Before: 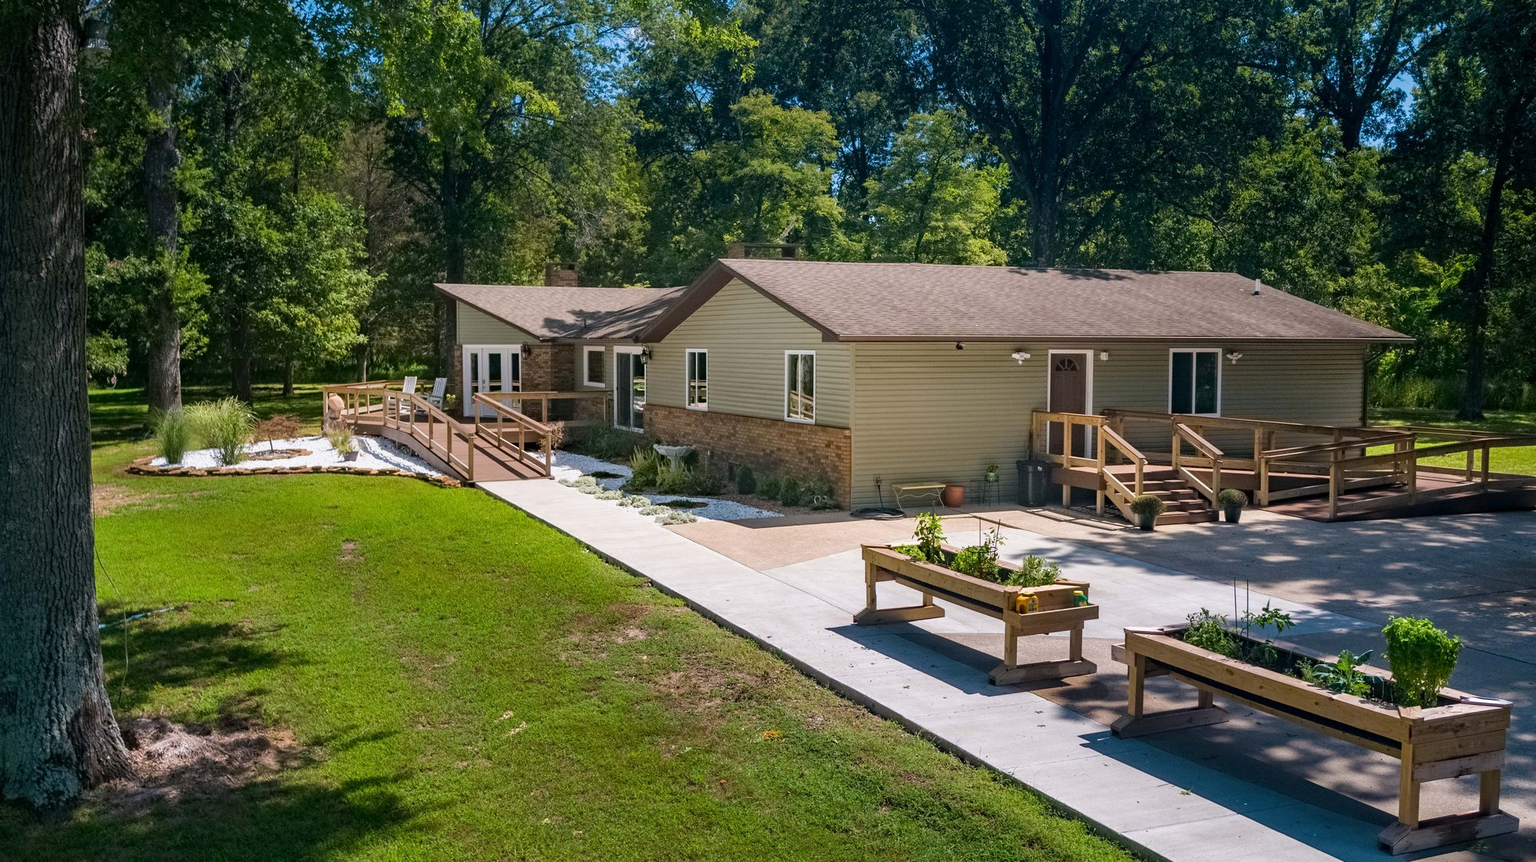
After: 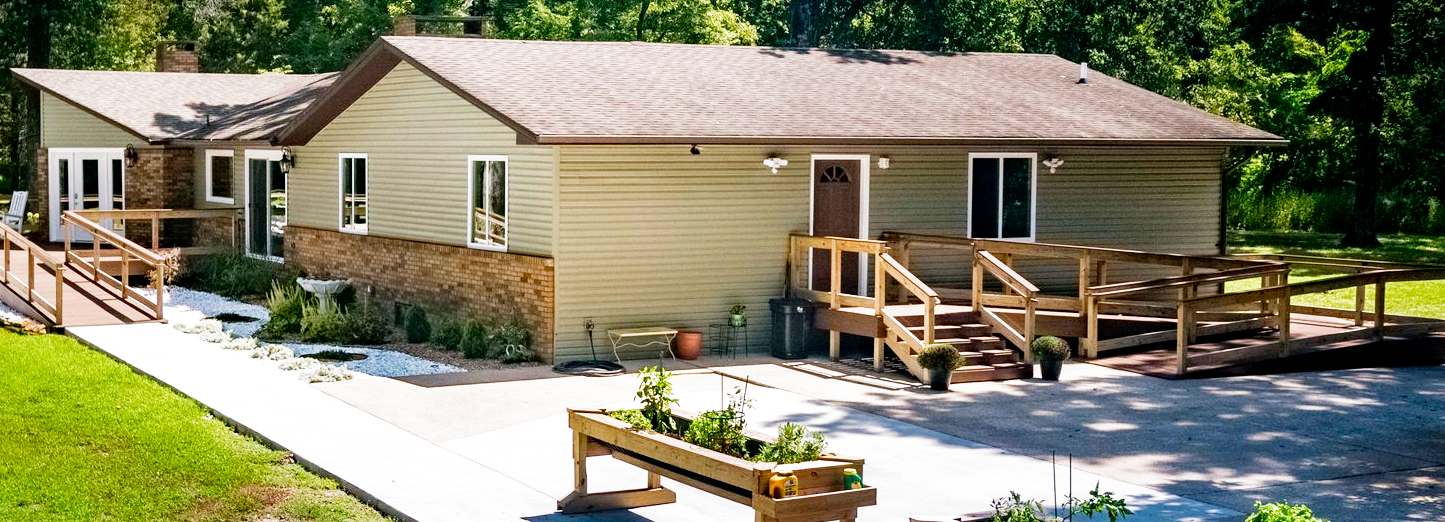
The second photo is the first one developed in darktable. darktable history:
crop and rotate: left 27.734%, top 26.804%, bottom 26.683%
filmic rgb: middle gray luminance 10%, black relative exposure -8.64 EV, white relative exposure 3.33 EV, threshold 2.95 EV, target black luminance 0%, hardness 5.21, latitude 44.61%, contrast 1.308, highlights saturation mix 4.07%, shadows ↔ highlights balance 24.56%, add noise in highlights 0, preserve chrominance no, color science v3 (2019), use custom middle-gray values true, contrast in highlights soft, enable highlight reconstruction true
